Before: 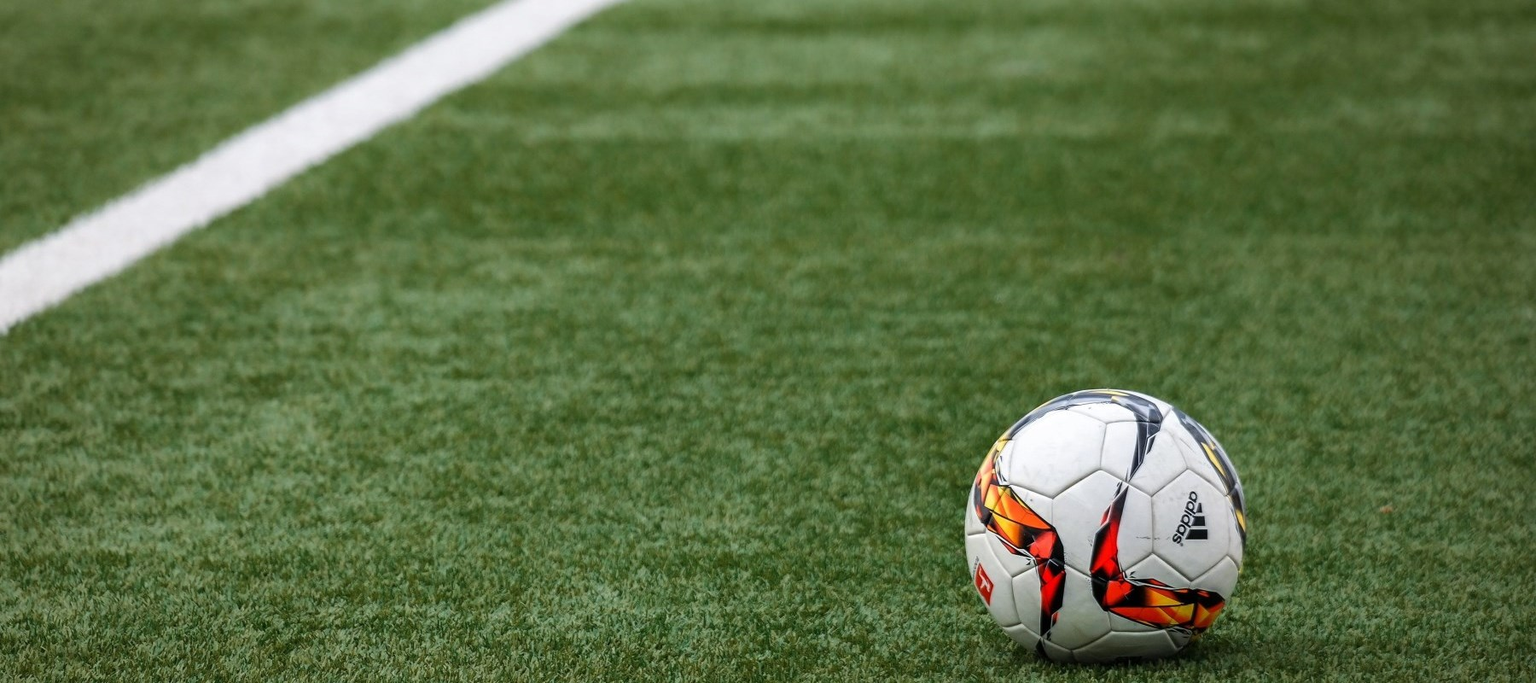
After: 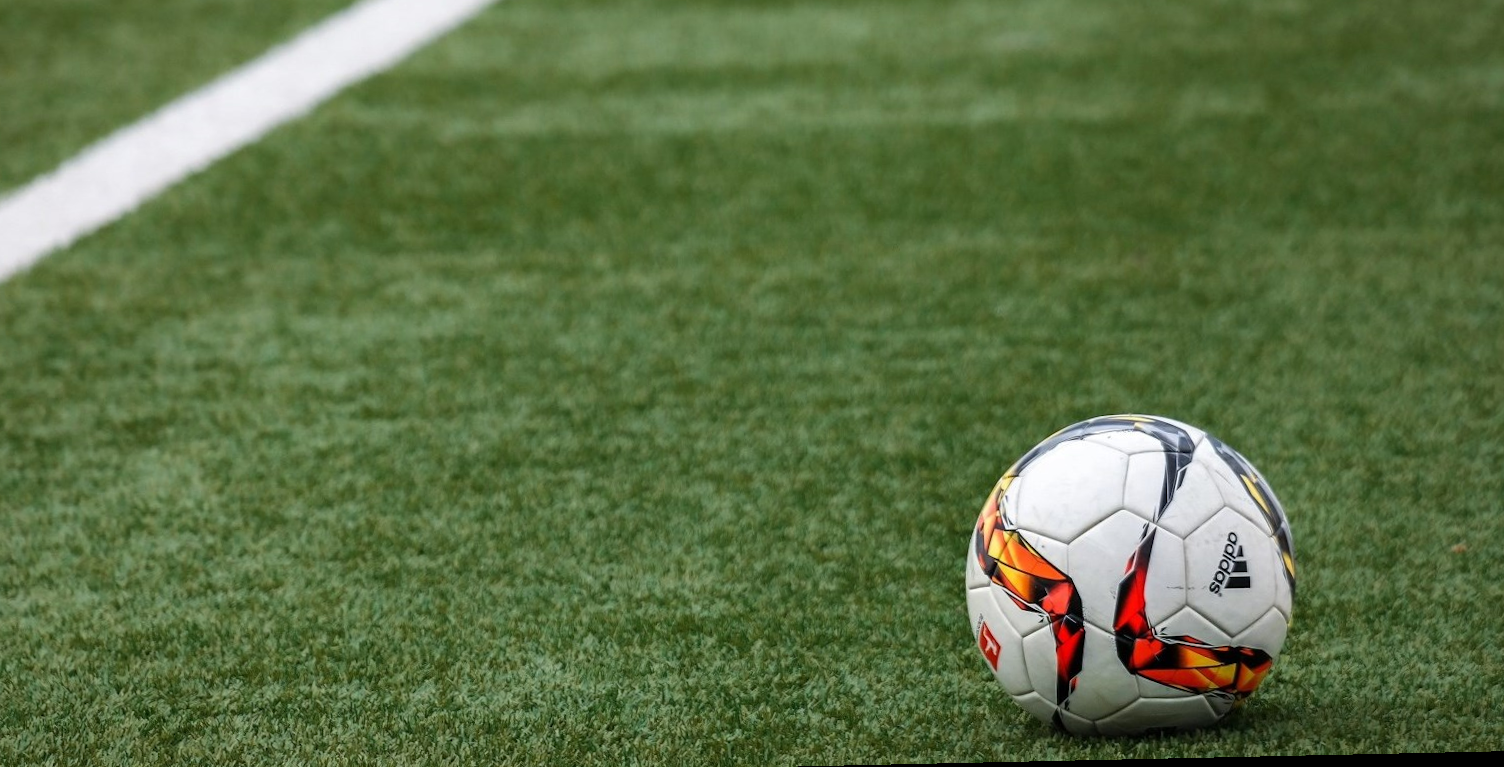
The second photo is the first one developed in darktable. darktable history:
crop: left 9.807%, top 6.259%, right 7.334%, bottom 2.177%
rotate and perspective: rotation -1.24°, automatic cropping off
